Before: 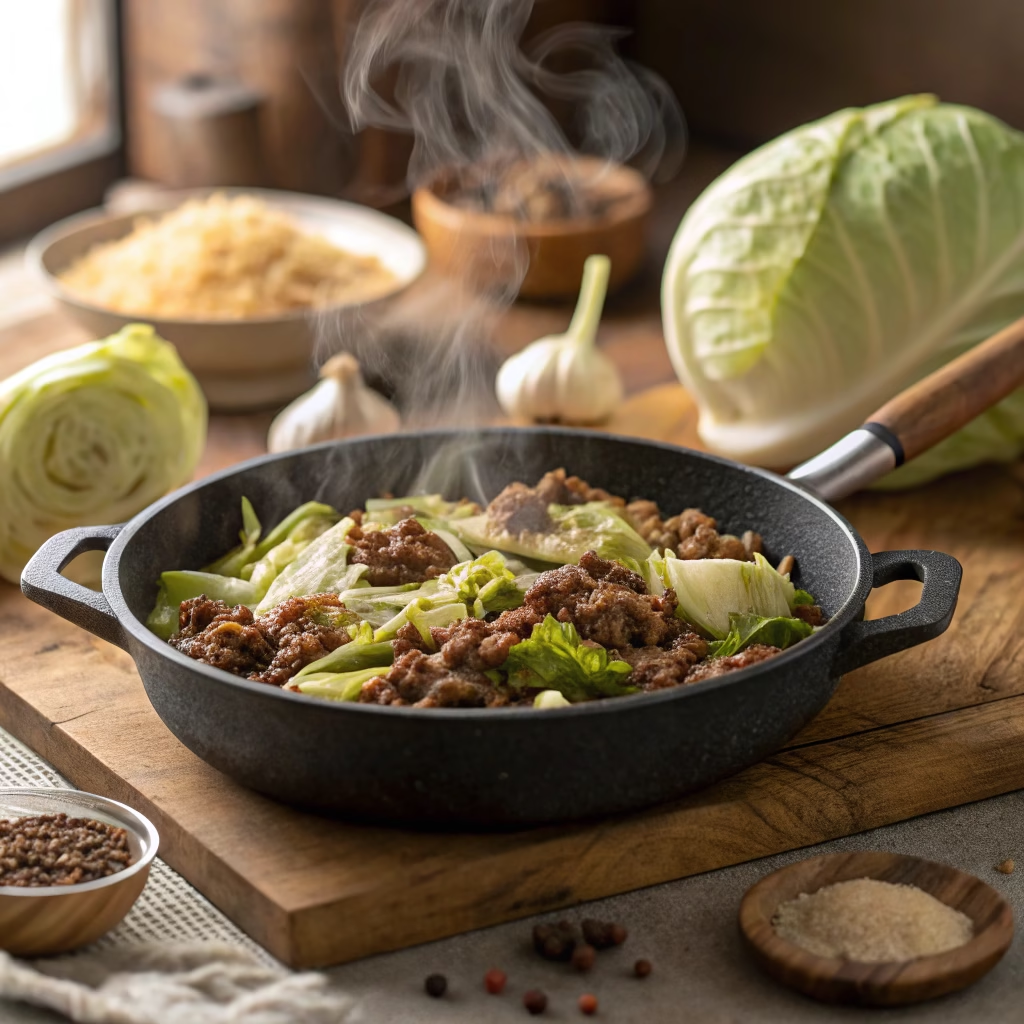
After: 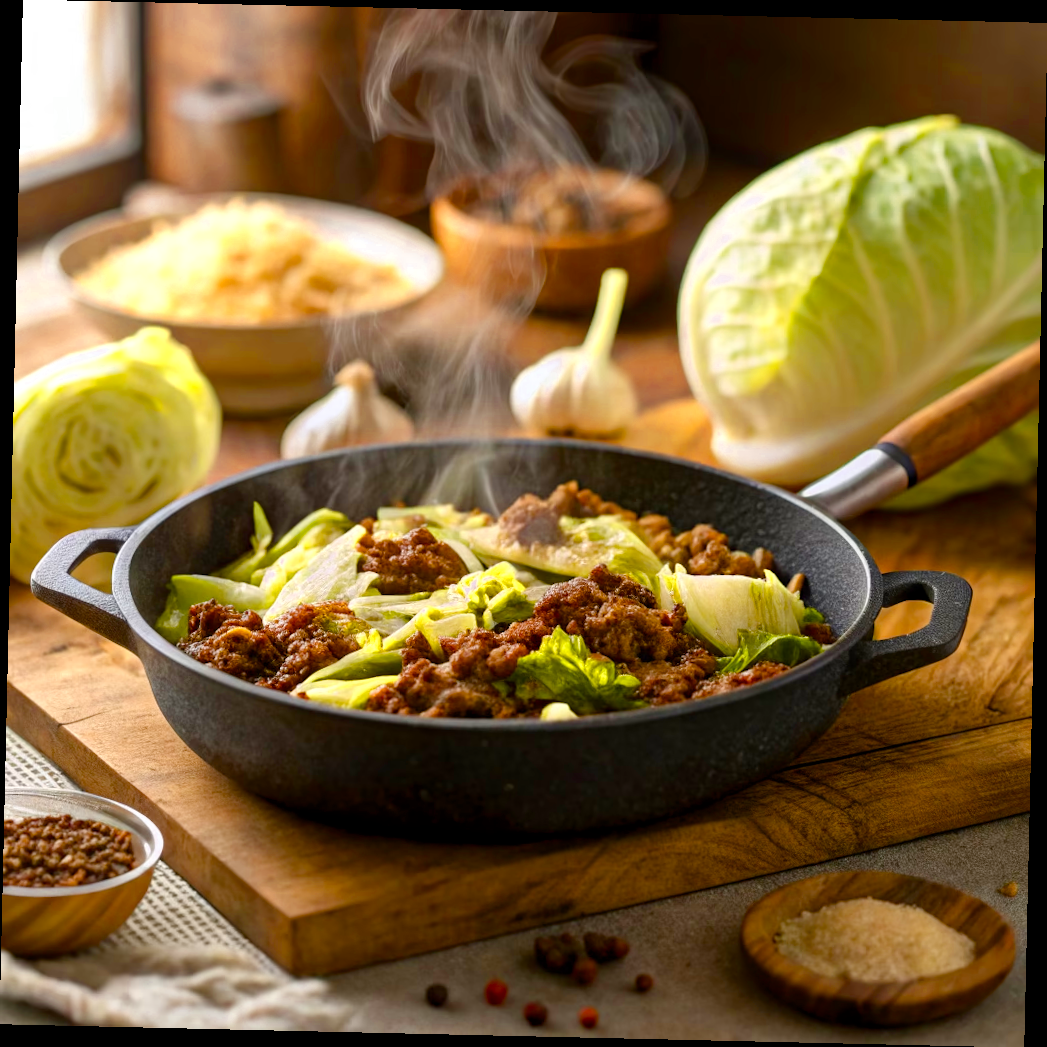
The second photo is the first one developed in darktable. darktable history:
exposure: black level correction 0.001, compensate exposure bias true, compensate highlight preservation false
color zones: curves: ch0 [(0.004, 0.305) (0.261, 0.623) (0.389, 0.399) (0.708, 0.571) (0.947, 0.34)]; ch1 [(0.025, 0.645) (0.229, 0.584) (0.326, 0.551) (0.484, 0.262) (0.757, 0.643)]
crop and rotate: angle -1.31°
color balance rgb: perceptual saturation grading › global saturation 20%, perceptual saturation grading › highlights -25.543%, perceptual saturation grading › shadows 50.474%, global vibrance 20%
